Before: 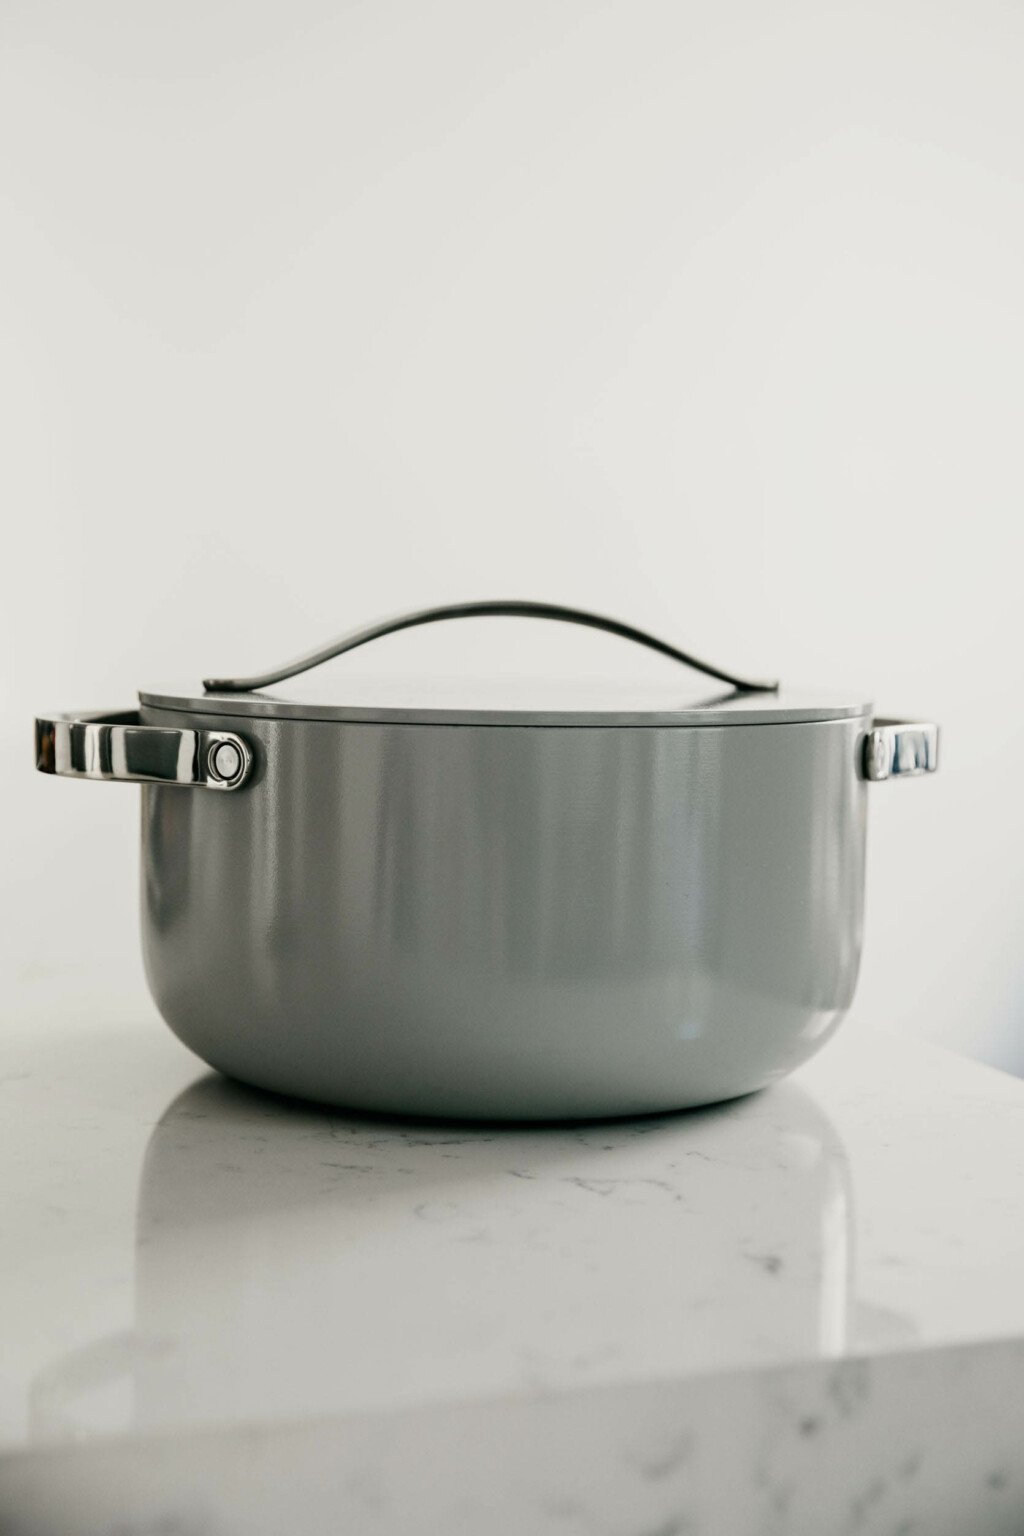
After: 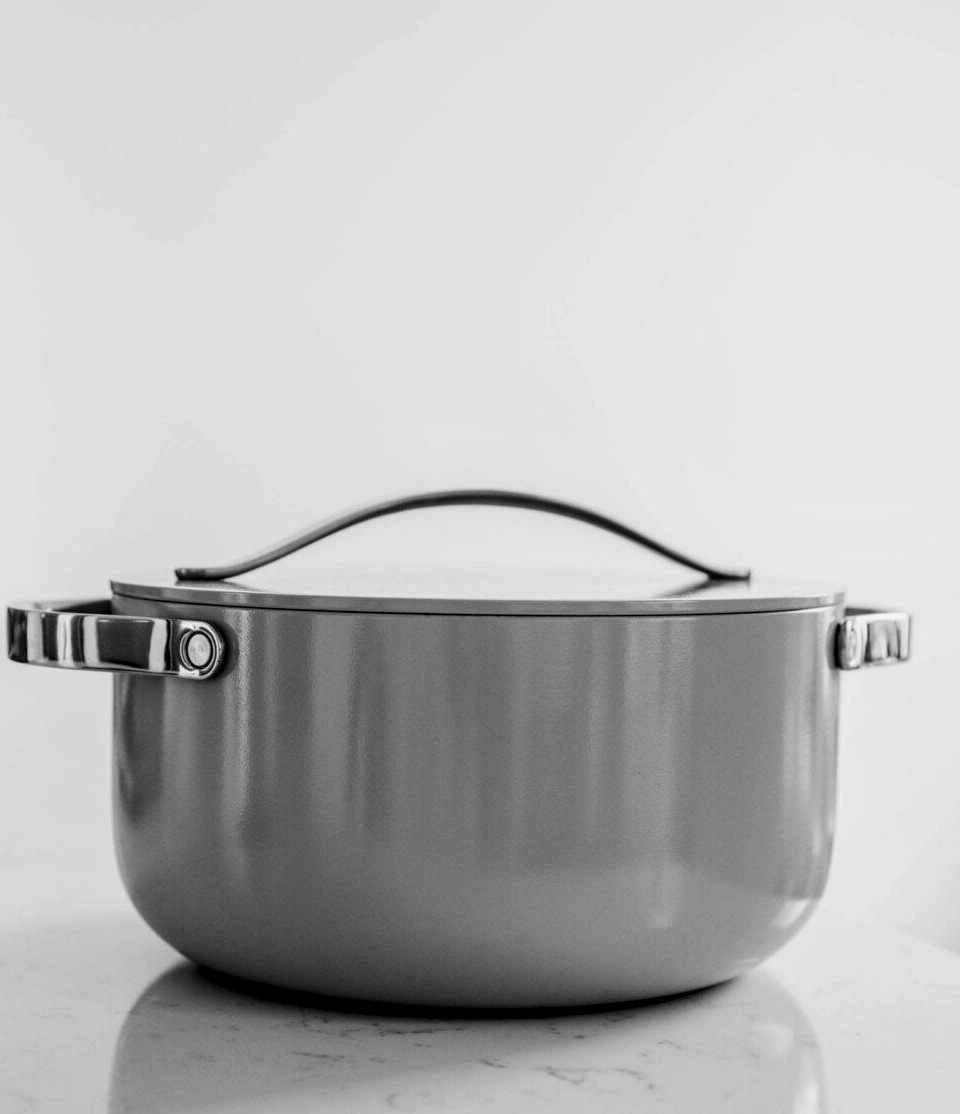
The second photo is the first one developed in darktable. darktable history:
crop: left 2.737%, top 7.287%, right 3.421%, bottom 20.179%
local contrast: detail 130%
monochrome: on, module defaults
